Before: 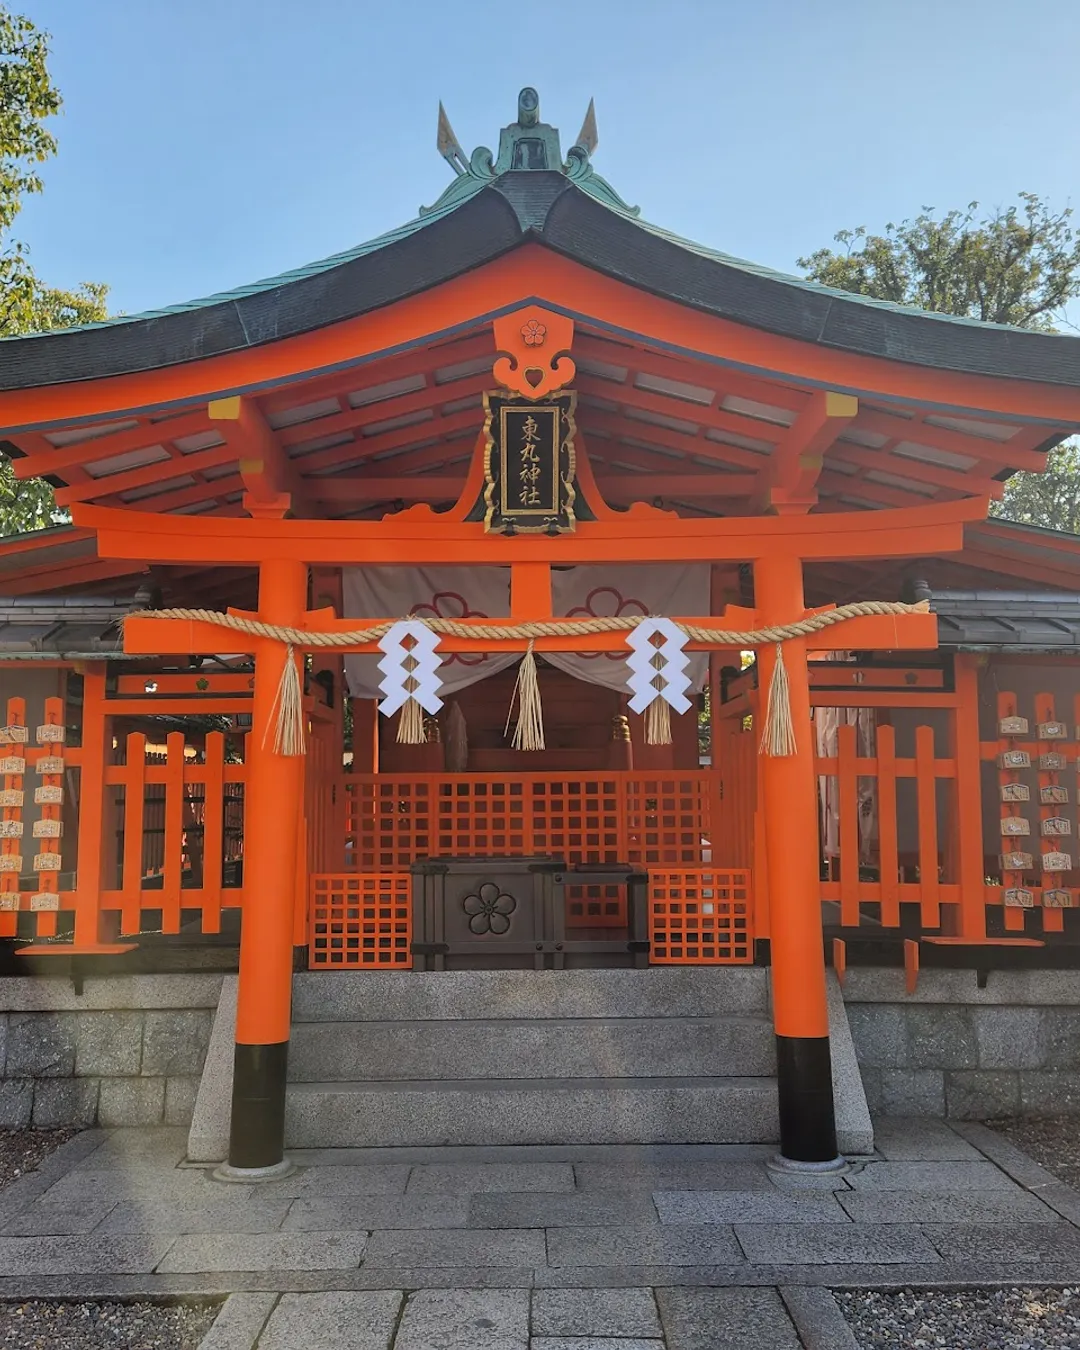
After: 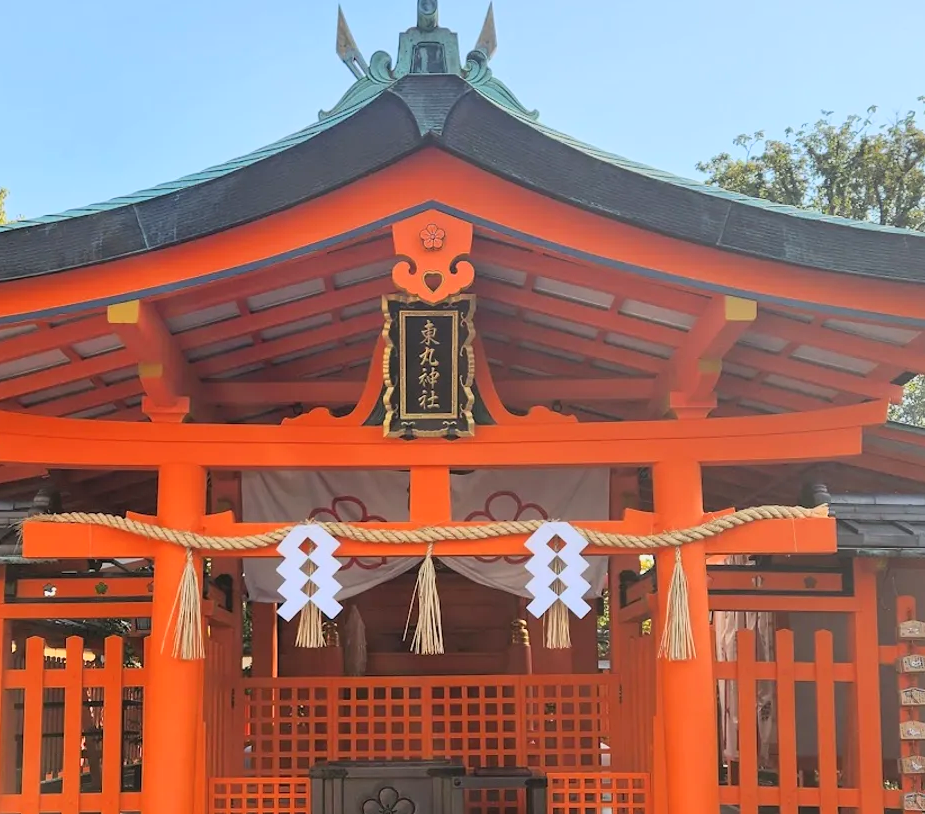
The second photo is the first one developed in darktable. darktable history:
base curve: curves: ch0 [(0, 0) (0.088, 0.125) (0.176, 0.251) (0.354, 0.501) (0.613, 0.749) (1, 0.877)]
crop and rotate: left 9.364%, top 7.125%, right 4.984%, bottom 32.537%
